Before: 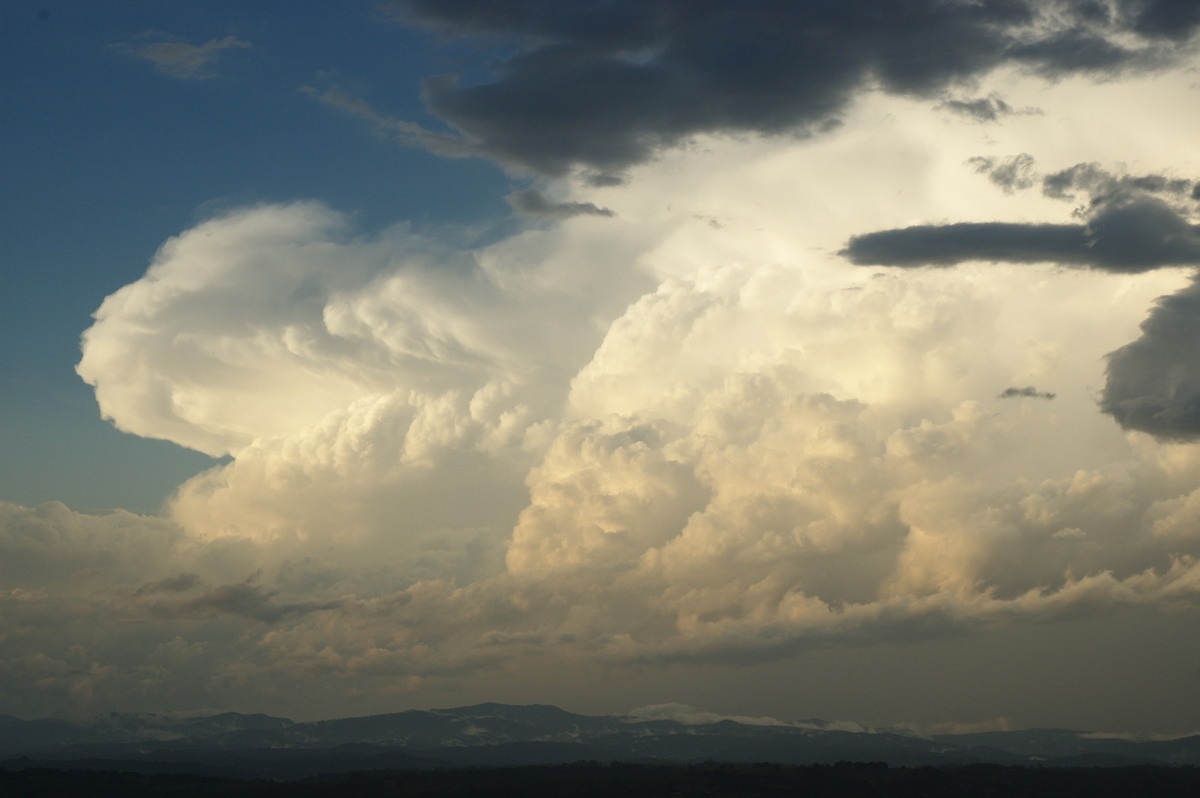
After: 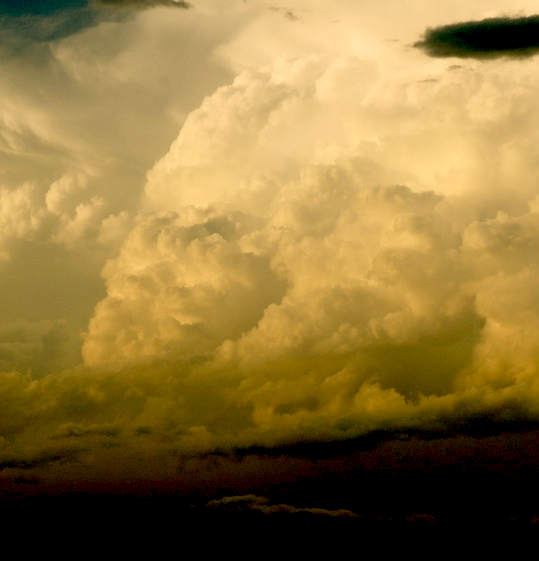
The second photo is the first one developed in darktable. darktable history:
crop: left 35.352%, top 26.188%, right 19.725%, bottom 3.454%
exposure: black level correction 0.098, exposure -0.083 EV, compensate highlight preservation false
color correction: highlights a* 8.54, highlights b* 15.26, shadows a* -0.488, shadows b* 27.22
